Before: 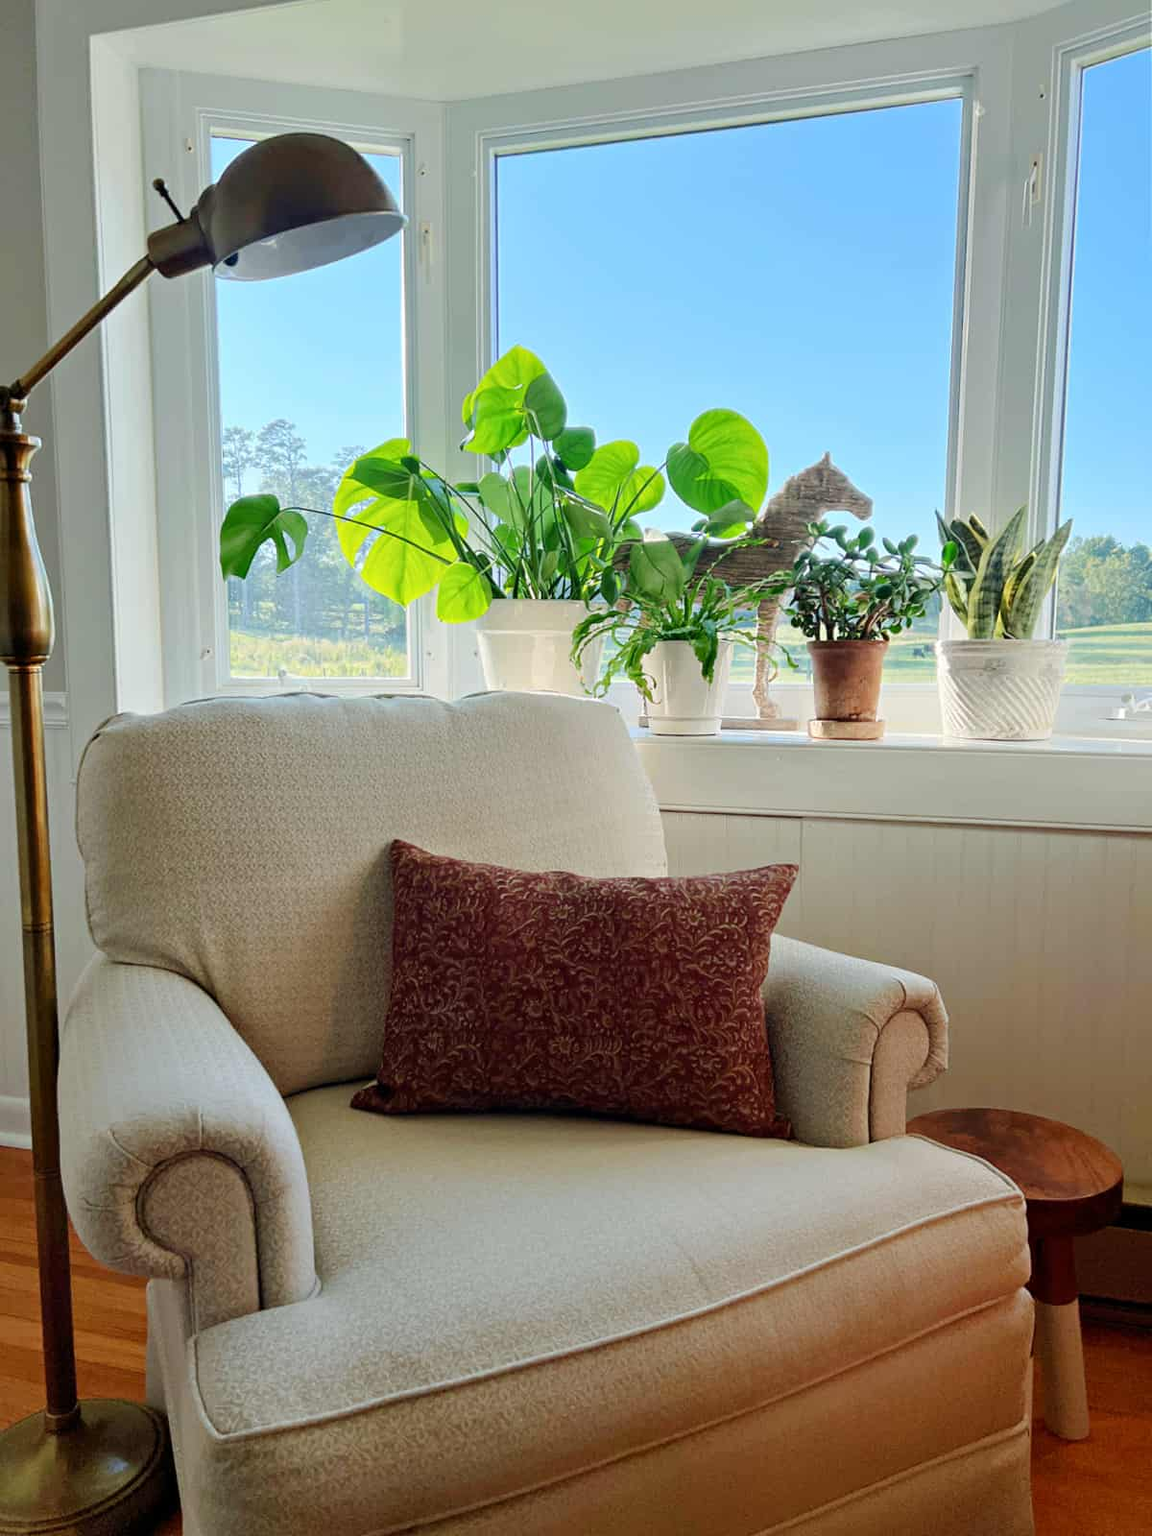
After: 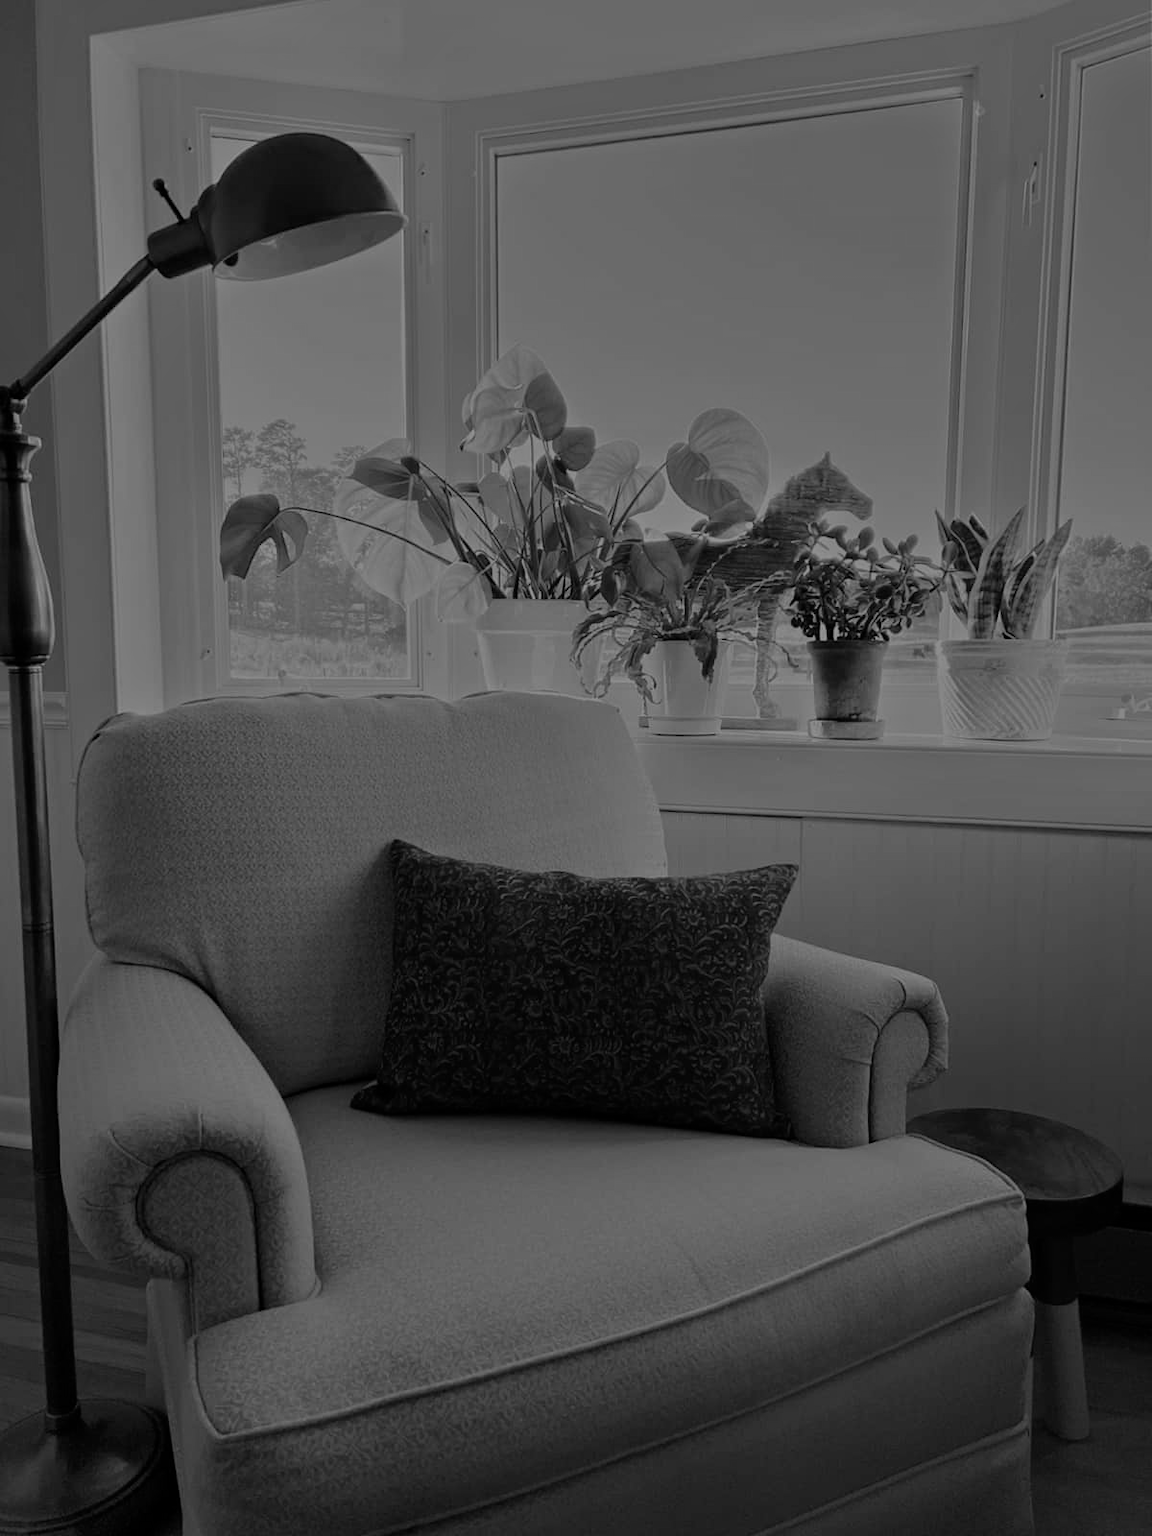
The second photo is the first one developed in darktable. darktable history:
monochrome: on, module defaults
tone equalizer: -8 EV -2 EV, -7 EV -2 EV, -6 EV -2 EV, -5 EV -2 EV, -4 EV -2 EV, -3 EV -2 EV, -2 EV -2 EV, -1 EV -1.63 EV, +0 EV -2 EV
color correction: highlights a* -12.64, highlights b* -18.1, saturation 0.7
